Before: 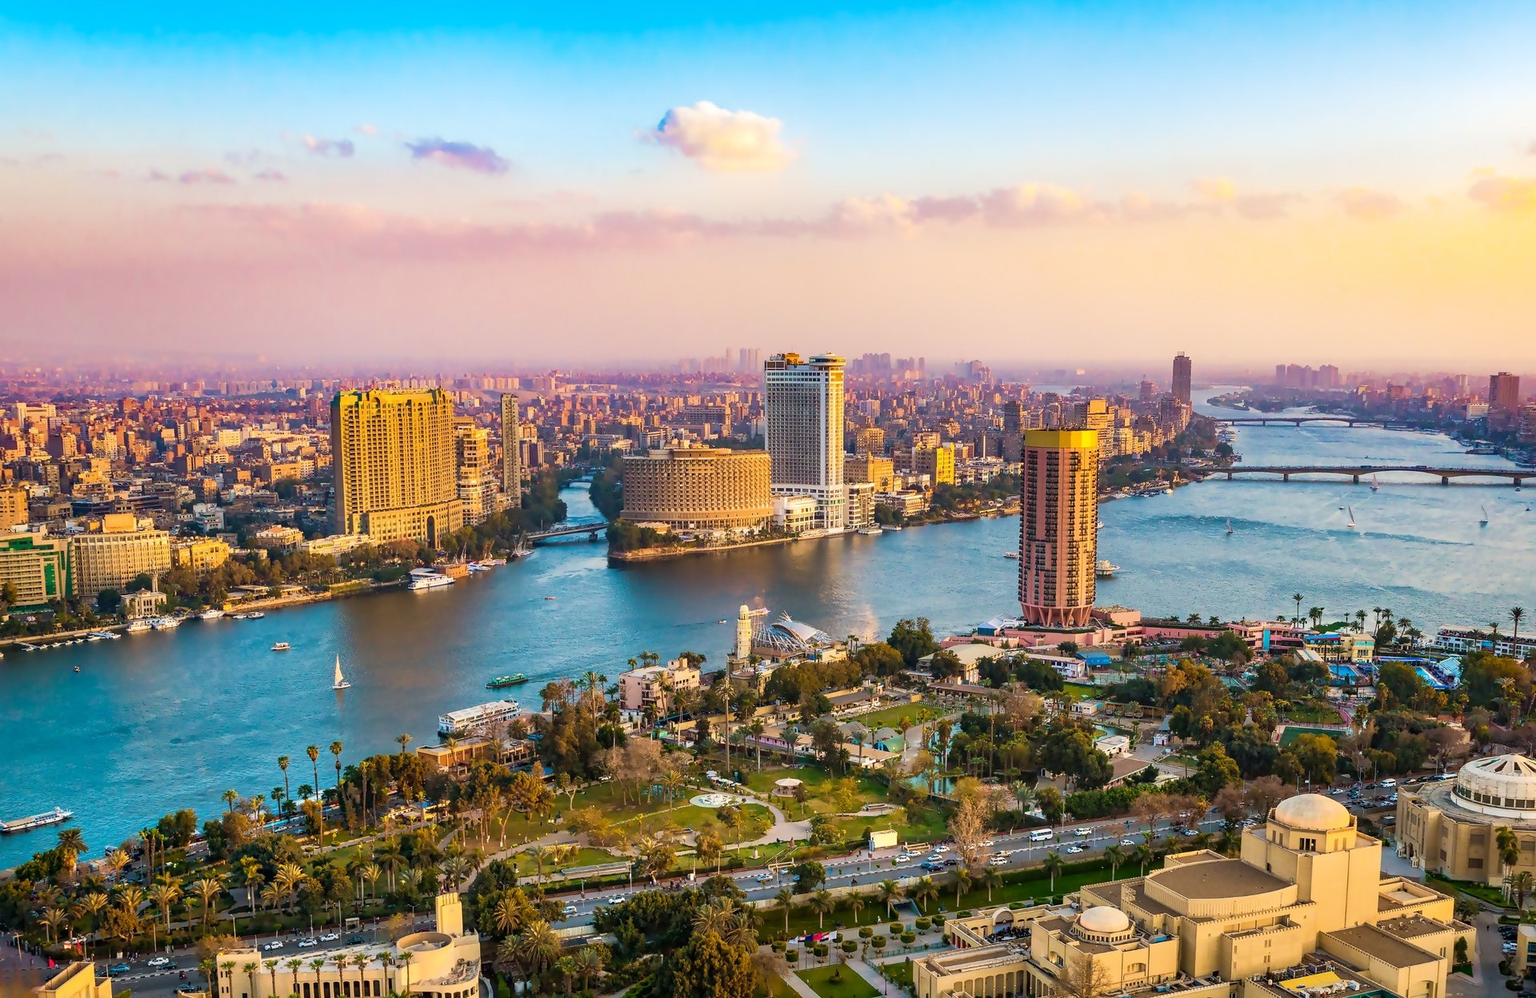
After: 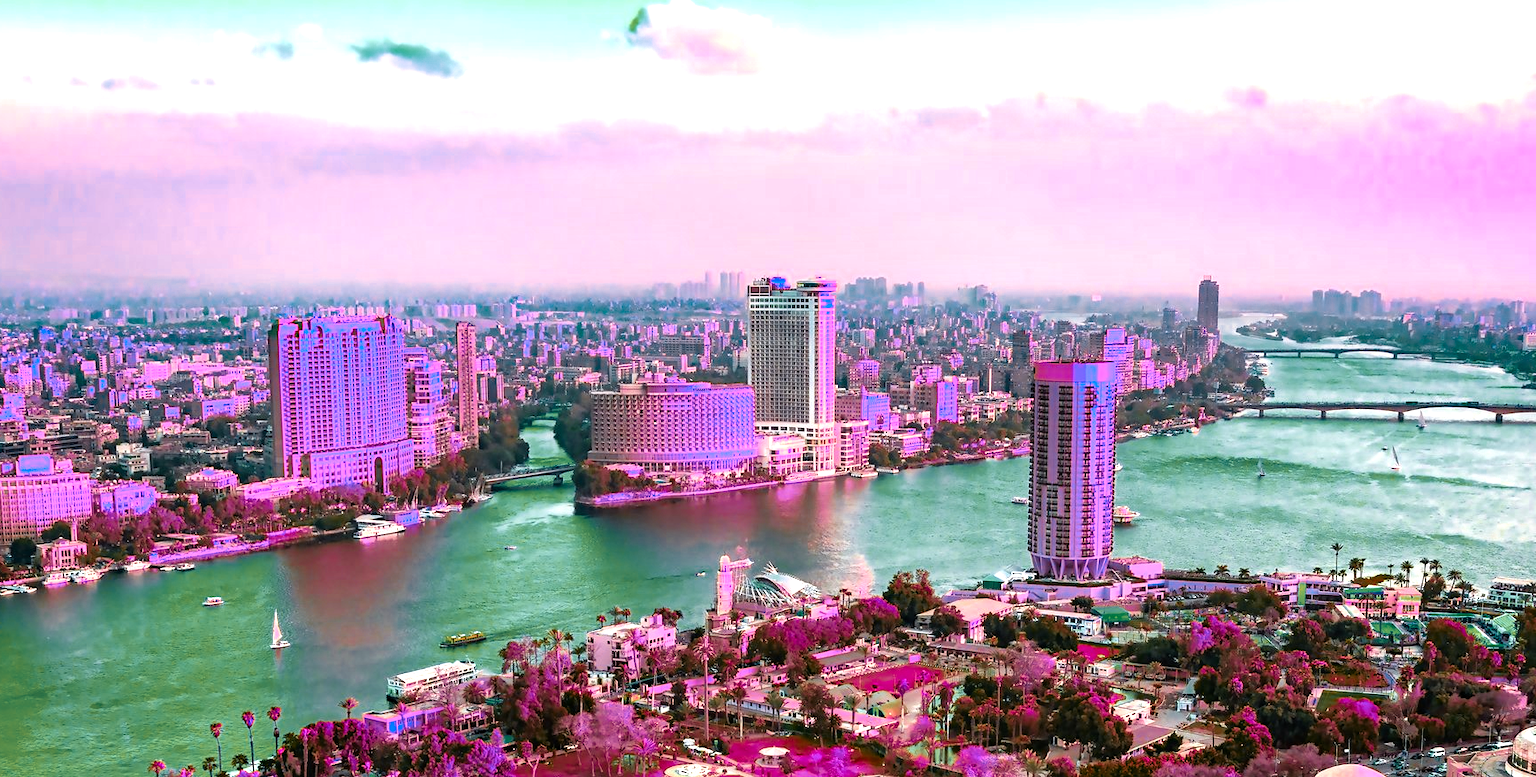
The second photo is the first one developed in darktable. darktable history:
haze removal: compatibility mode true, adaptive false
color zones: curves: ch0 [(0.826, 0.353)]; ch1 [(0.242, 0.647) (0.889, 0.342)]; ch2 [(0.246, 0.089) (0.969, 0.068)]
crop: left 5.747%, top 10.291%, right 3.698%, bottom 19.122%
tone equalizer: -8 EV -1.1 EV, -7 EV -1.02 EV, -6 EV -0.848 EV, -5 EV -0.61 EV, -3 EV 0.573 EV, -2 EV 0.877 EV, -1 EV 0.998 EV, +0 EV 1.08 EV
